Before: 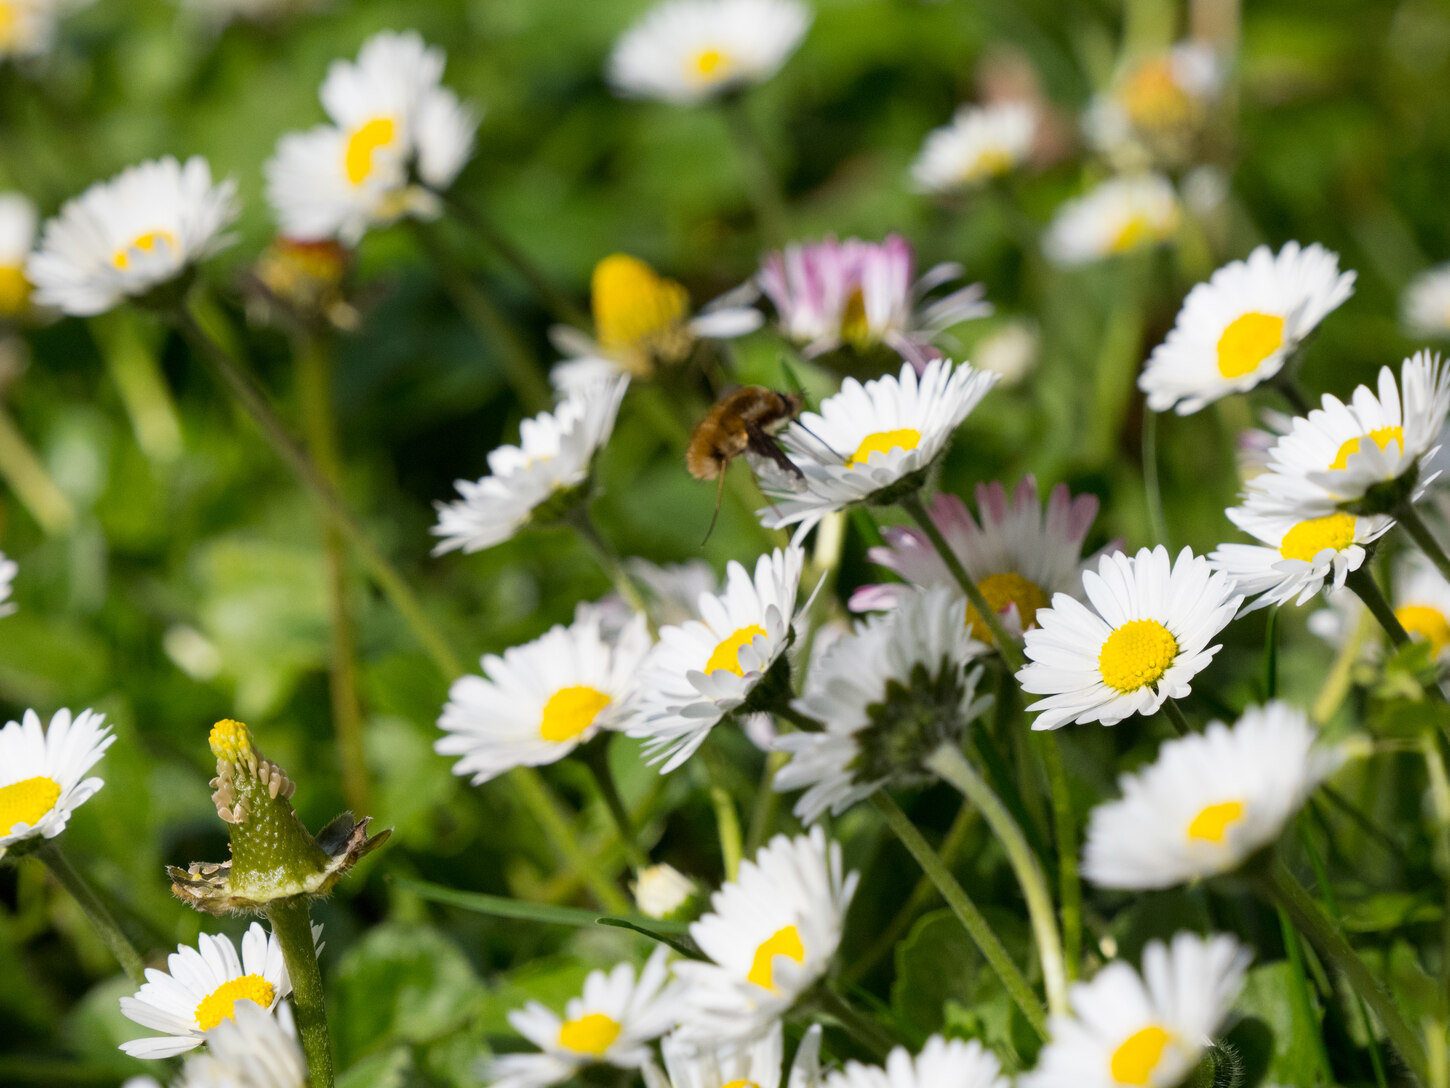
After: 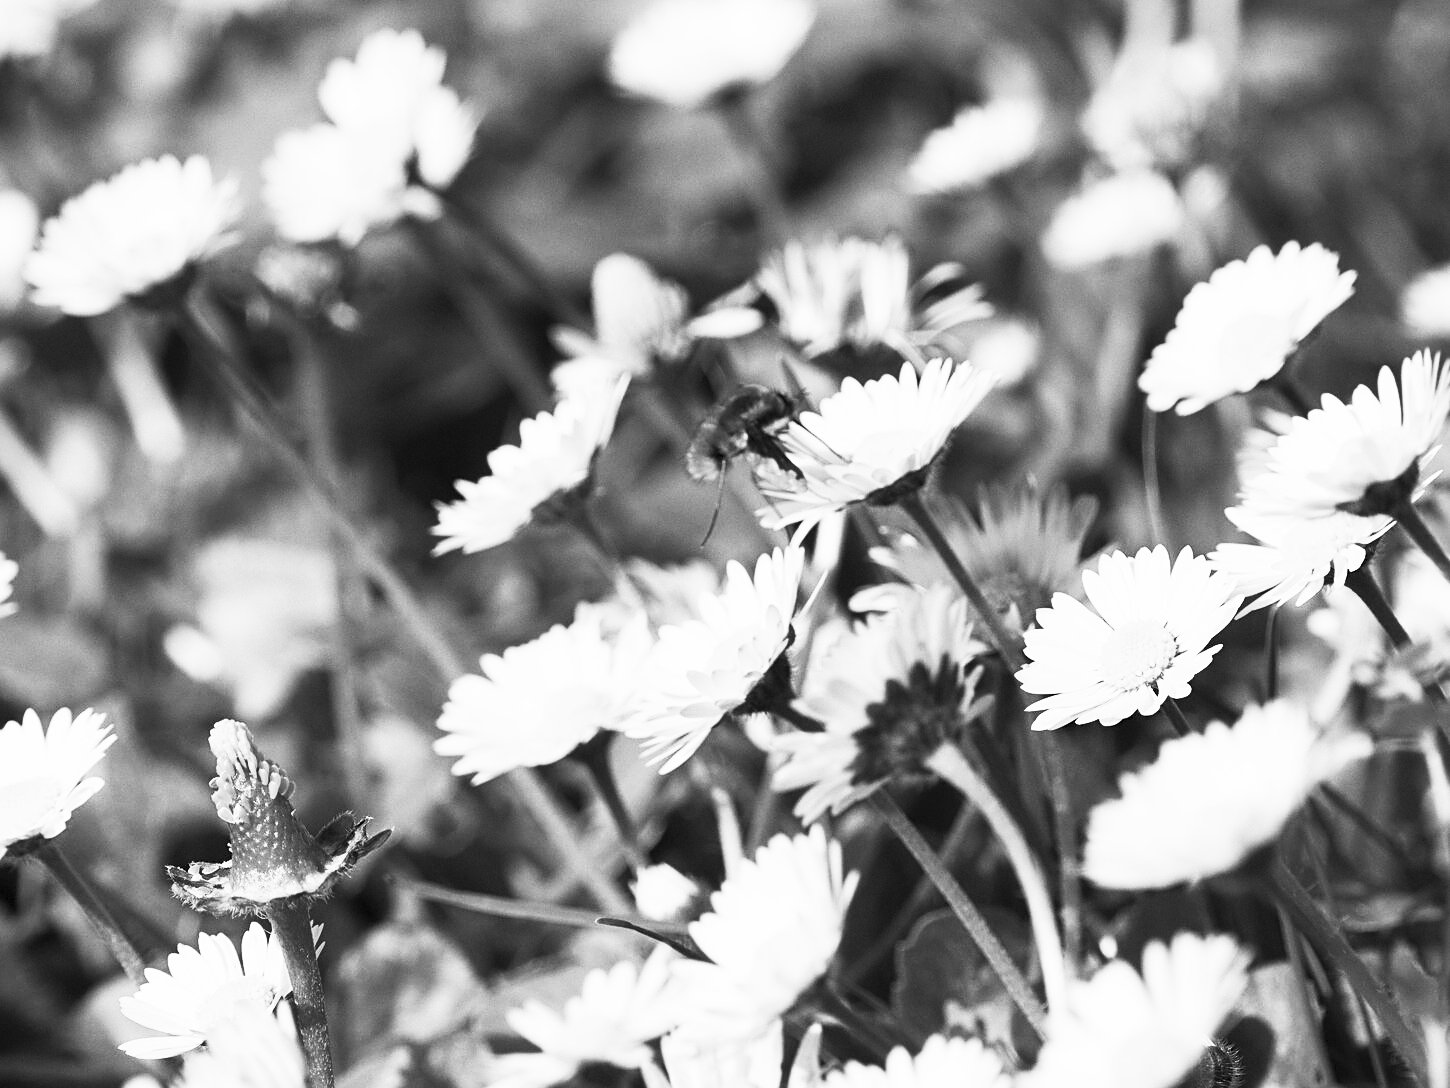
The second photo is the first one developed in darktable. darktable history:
contrast brightness saturation: contrast 0.53, brightness 0.47, saturation -1
velvia: strength 56%
sharpen: on, module defaults
color zones: curves: ch0 [(0, 0.5) (0.125, 0.4) (0.25, 0.5) (0.375, 0.4) (0.5, 0.4) (0.625, 0.6) (0.75, 0.6) (0.875, 0.5)]; ch1 [(0, 0.35) (0.125, 0.45) (0.25, 0.35) (0.375, 0.35) (0.5, 0.35) (0.625, 0.35) (0.75, 0.45) (0.875, 0.35)]; ch2 [(0, 0.6) (0.125, 0.5) (0.25, 0.5) (0.375, 0.6) (0.5, 0.6) (0.625, 0.5) (0.75, 0.5) (0.875, 0.5)]
white balance: red 0.931, blue 1.11
